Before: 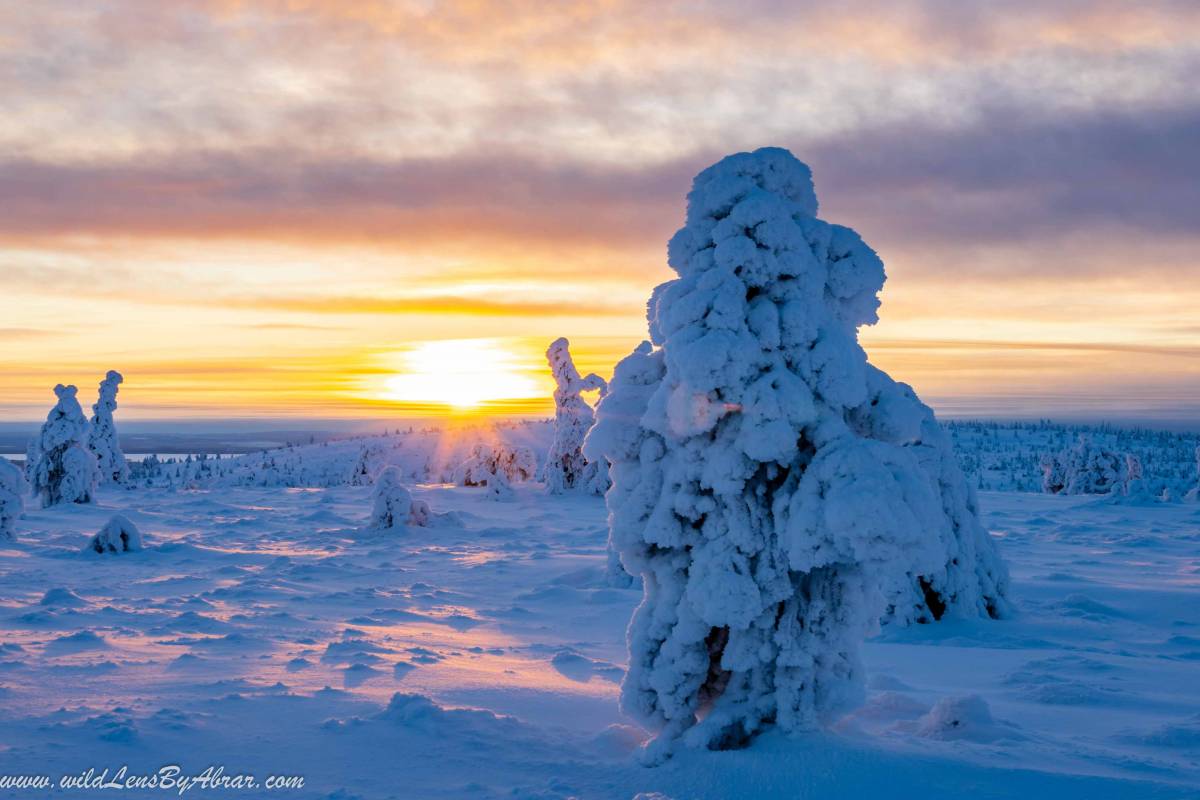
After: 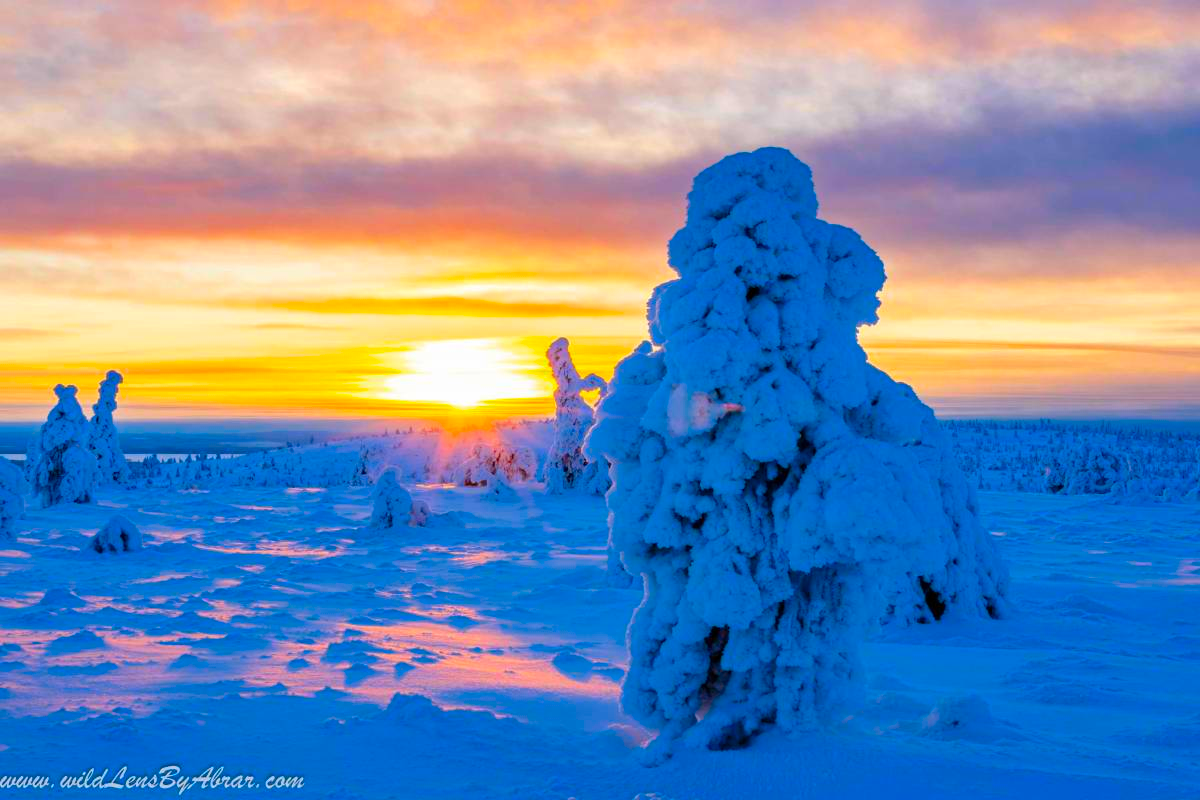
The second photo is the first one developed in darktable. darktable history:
color correction: saturation 1.8
color zones: curves: ch0 [(0, 0.5) (0.143, 0.5) (0.286, 0.5) (0.429, 0.5) (0.571, 0.5) (0.714, 0.476) (0.857, 0.5) (1, 0.5)]; ch2 [(0, 0.5) (0.143, 0.5) (0.286, 0.5) (0.429, 0.5) (0.571, 0.5) (0.714, 0.487) (0.857, 0.5) (1, 0.5)]
